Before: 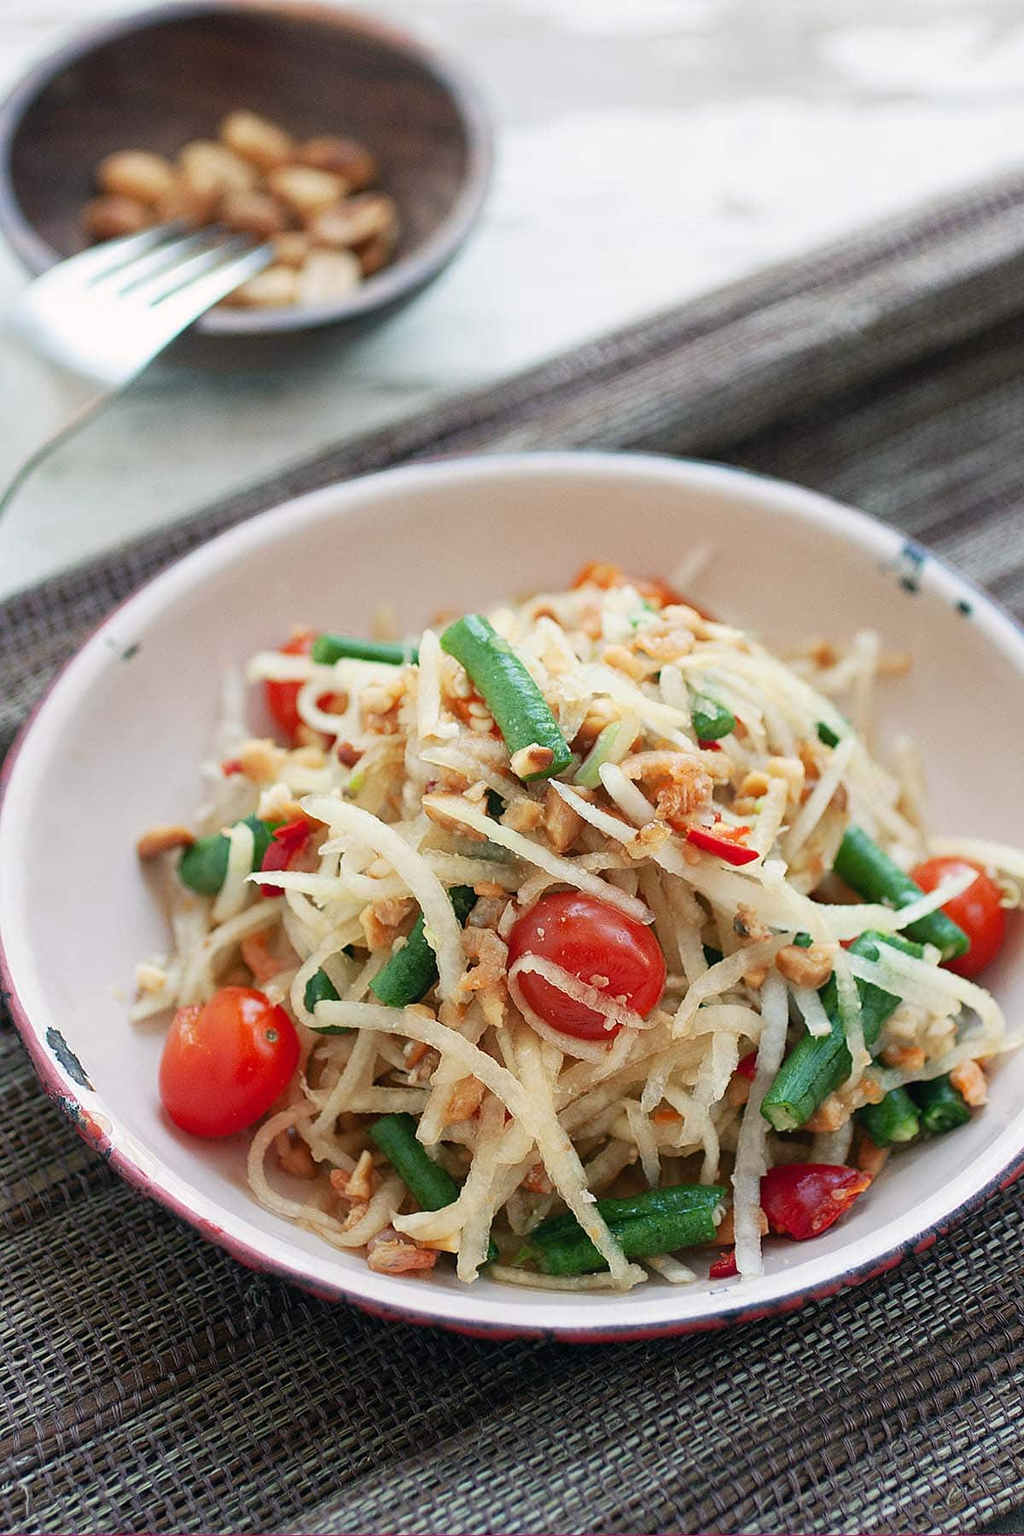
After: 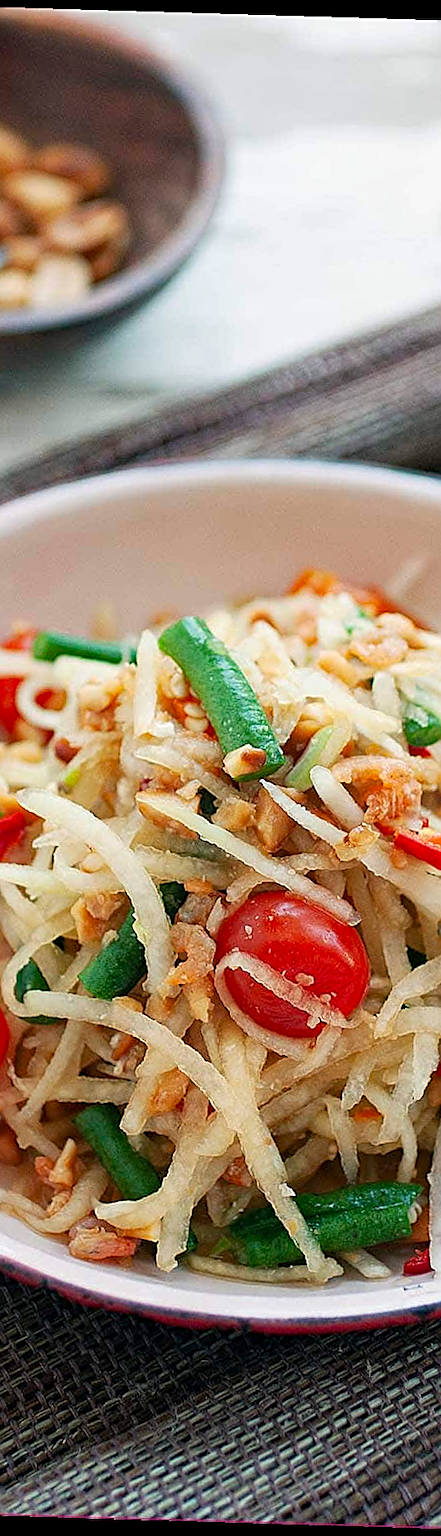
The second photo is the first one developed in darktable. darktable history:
crop: left 28.583%, right 29.231%
sharpen: on, module defaults
local contrast: highlights 100%, shadows 100%, detail 120%, midtone range 0.2
rotate and perspective: rotation 1.72°, automatic cropping off
haze removal: adaptive false
